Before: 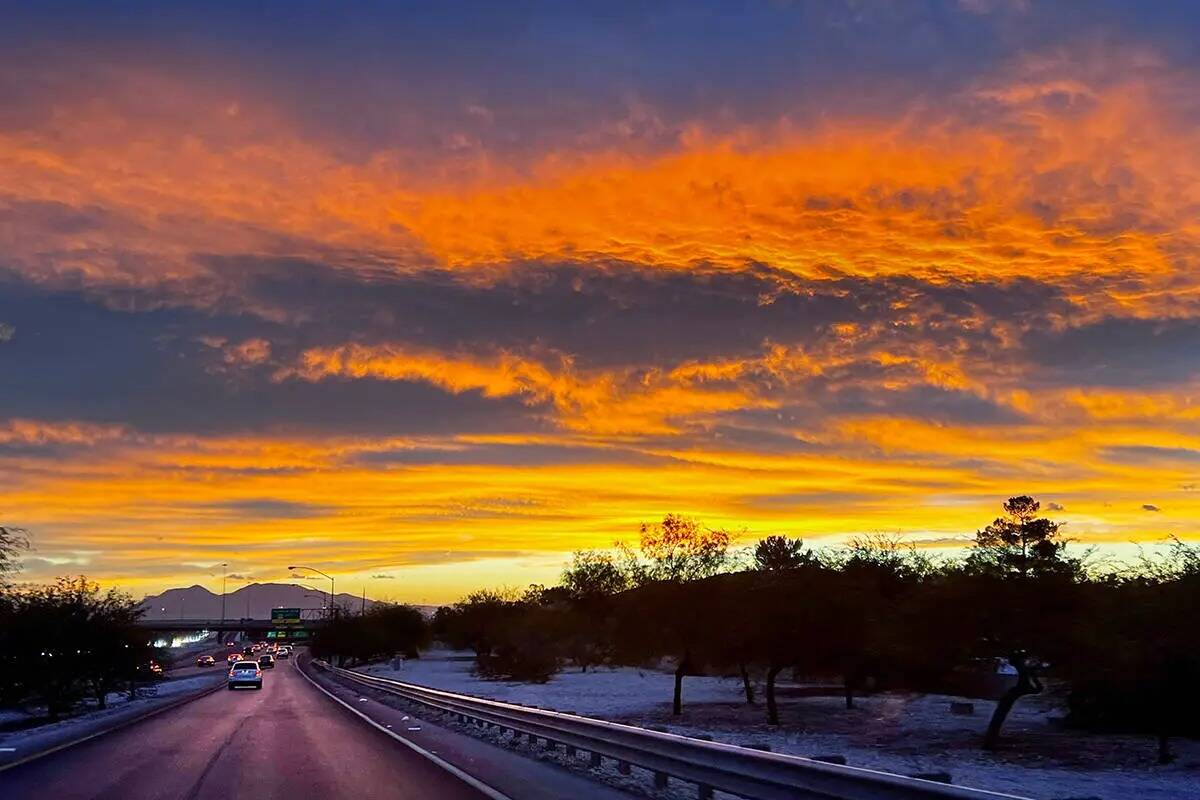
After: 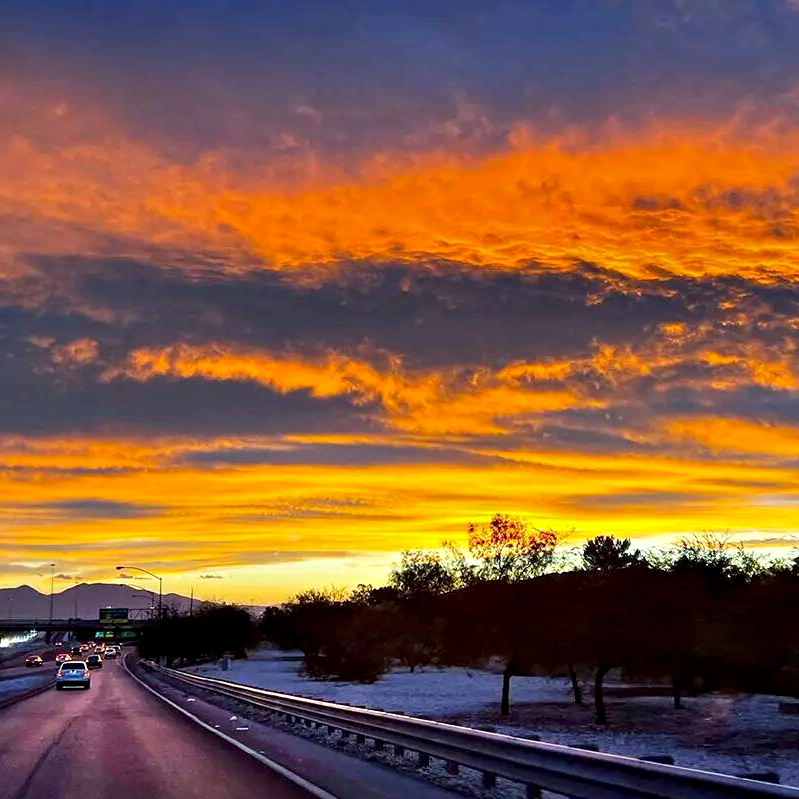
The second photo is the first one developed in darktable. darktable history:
tone equalizer: on, module defaults
contrast equalizer: octaves 7, y [[0.528, 0.548, 0.563, 0.562, 0.546, 0.526], [0.55 ×6], [0 ×6], [0 ×6], [0 ×6]]
crop and rotate: left 14.385%, right 18.948%
